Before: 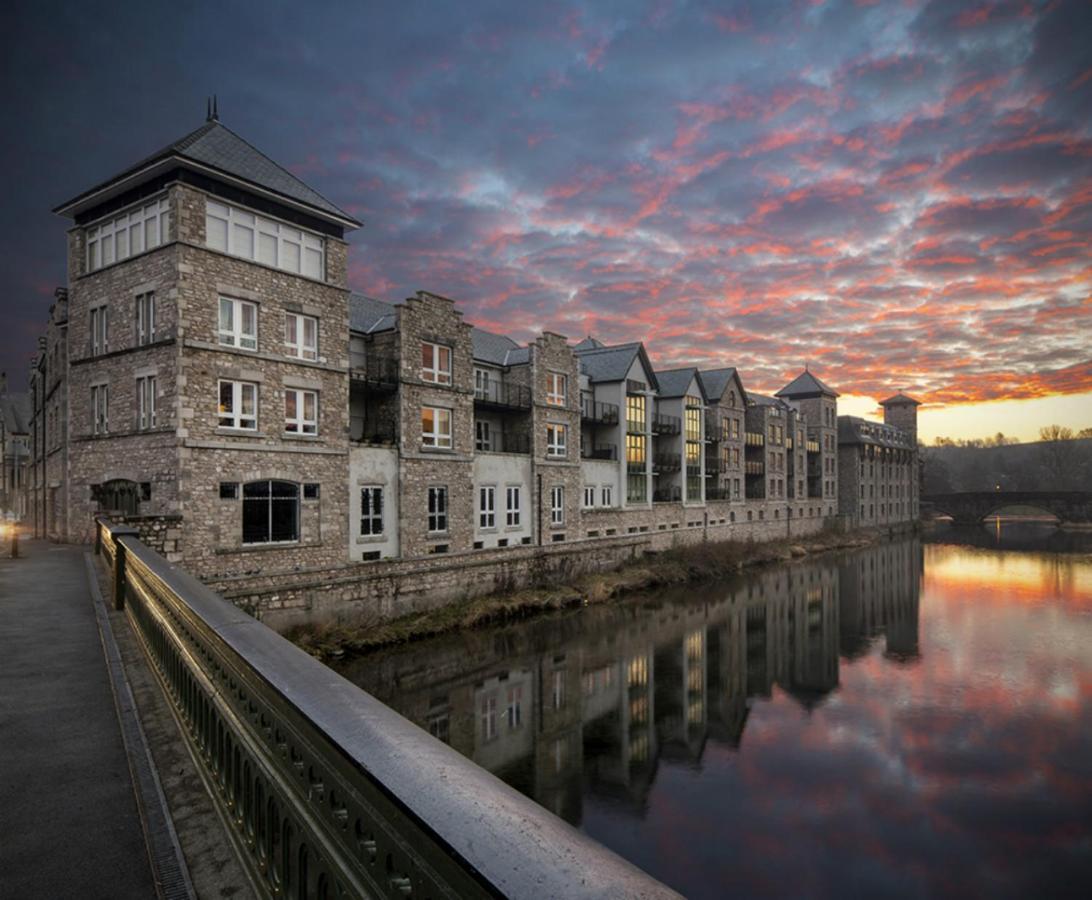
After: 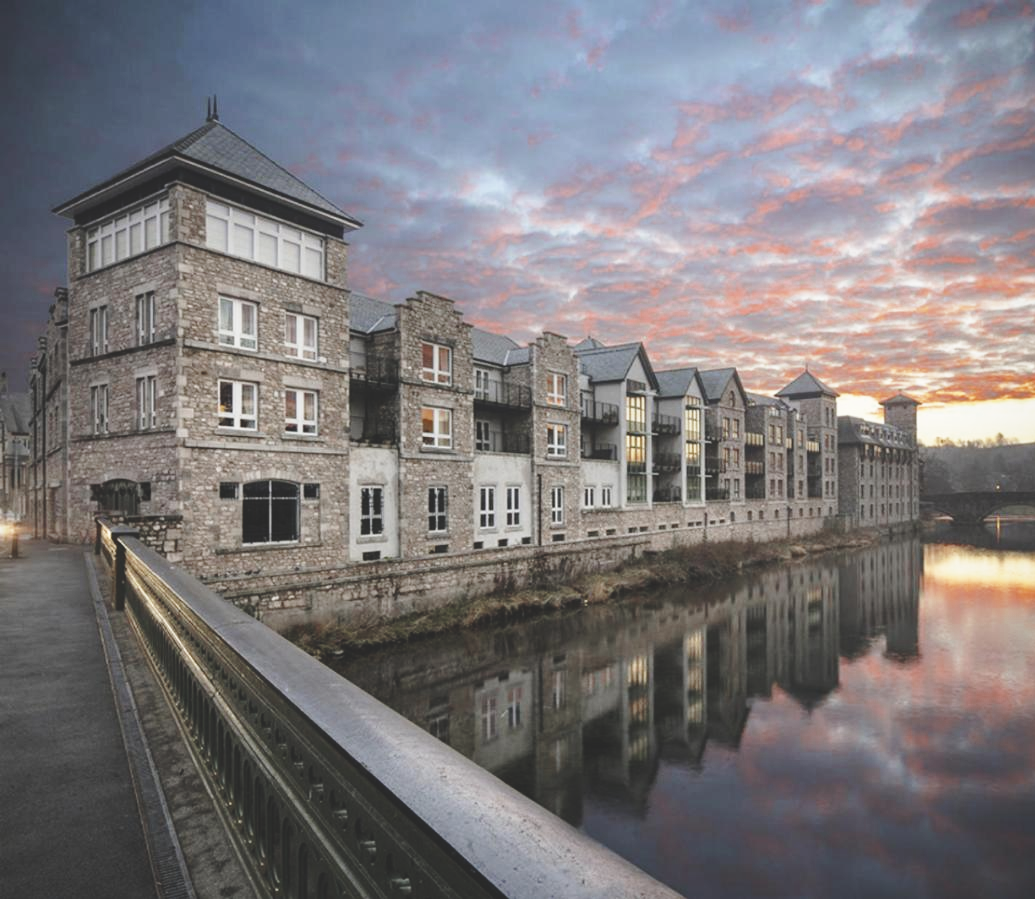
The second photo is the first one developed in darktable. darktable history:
color zones: curves: ch0 [(0, 0.5) (0.125, 0.4) (0.25, 0.5) (0.375, 0.4) (0.5, 0.4) (0.625, 0.6) (0.75, 0.6) (0.875, 0.5)]; ch1 [(0, 0.35) (0.125, 0.45) (0.25, 0.35) (0.375, 0.35) (0.5, 0.35) (0.625, 0.35) (0.75, 0.45) (0.875, 0.35)]; ch2 [(0, 0.6) (0.125, 0.5) (0.25, 0.5) (0.375, 0.6) (0.5, 0.6) (0.625, 0.5) (0.75, 0.5) (0.875, 0.5)]
exposure: black level correction -0.025, exposure -0.117 EV, compensate highlight preservation false
crop and rotate: right 5.167%
base curve: curves: ch0 [(0, 0) (0.028, 0.03) (0.121, 0.232) (0.46, 0.748) (0.859, 0.968) (1, 1)], preserve colors none
